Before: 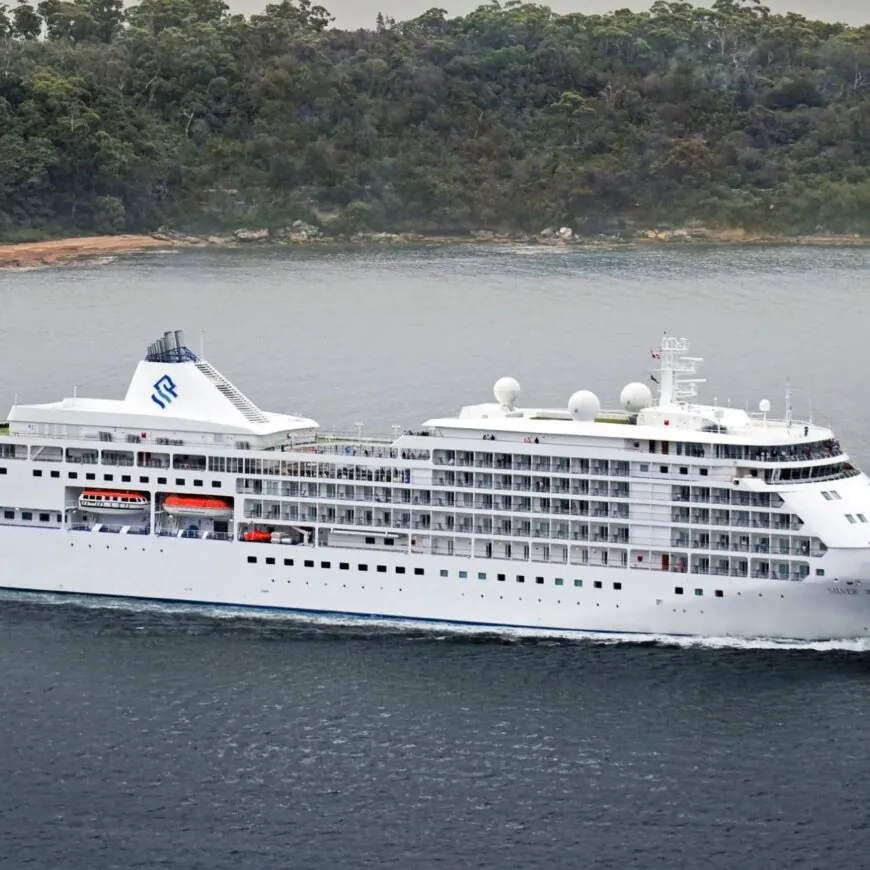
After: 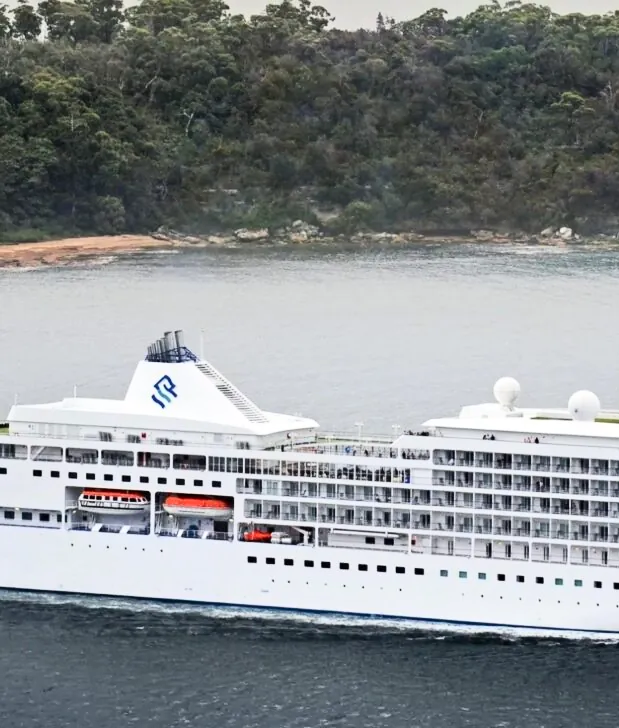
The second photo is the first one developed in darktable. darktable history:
crop: right 28.839%, bottom 16.255%
contrast brightness saturation: contrast 0.238, brightness 0.085
